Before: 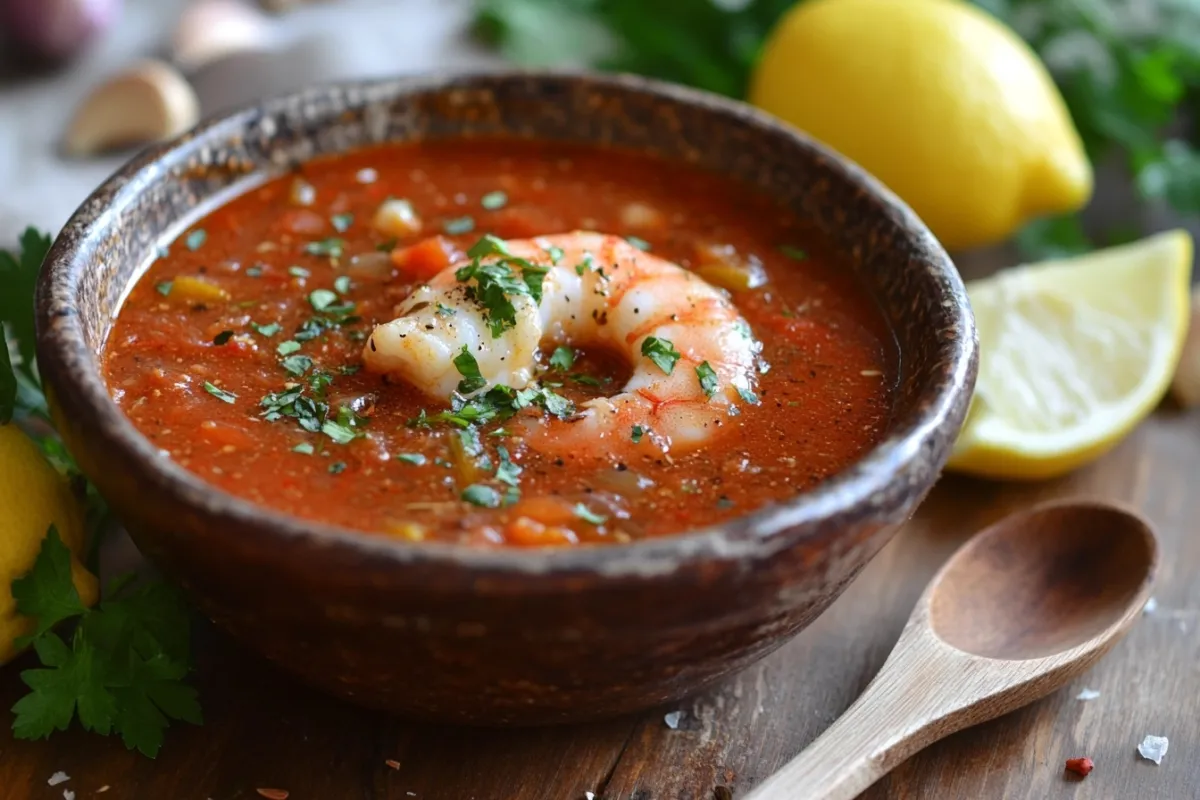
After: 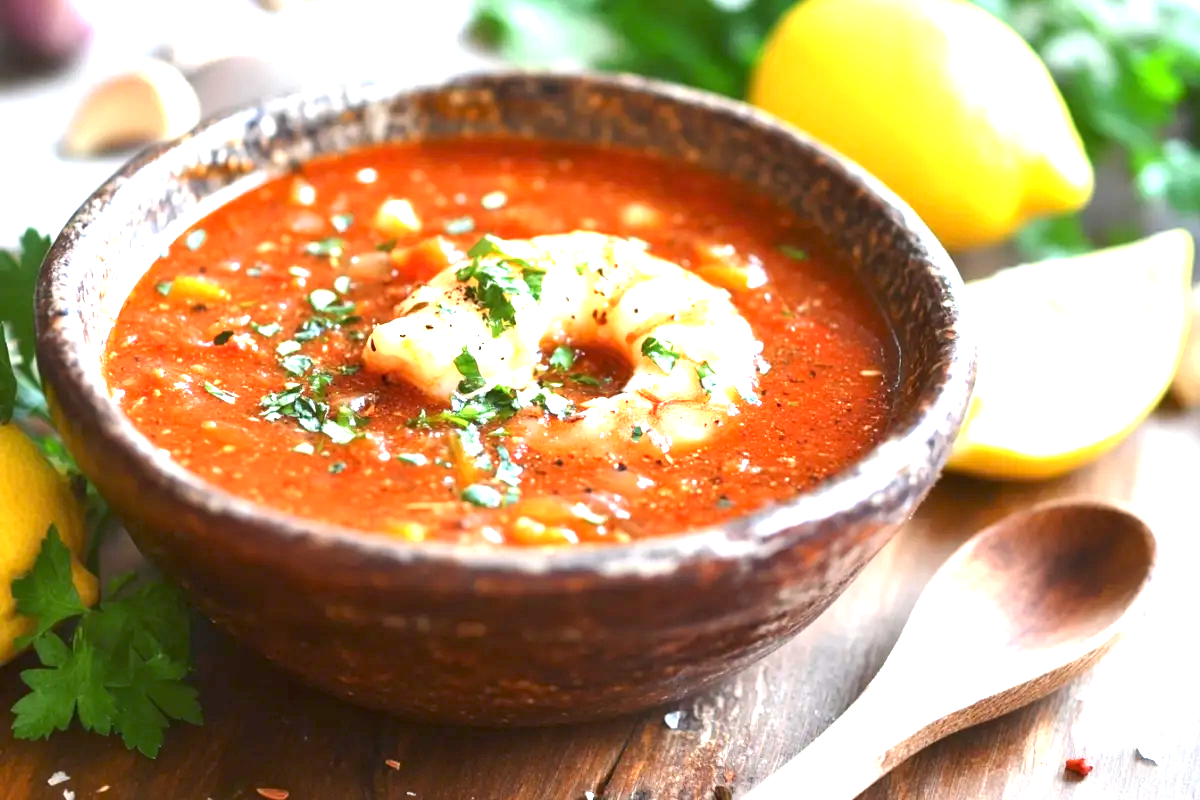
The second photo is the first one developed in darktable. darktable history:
exposure: exposure 1.999 EV, compensate highlight preservation false
